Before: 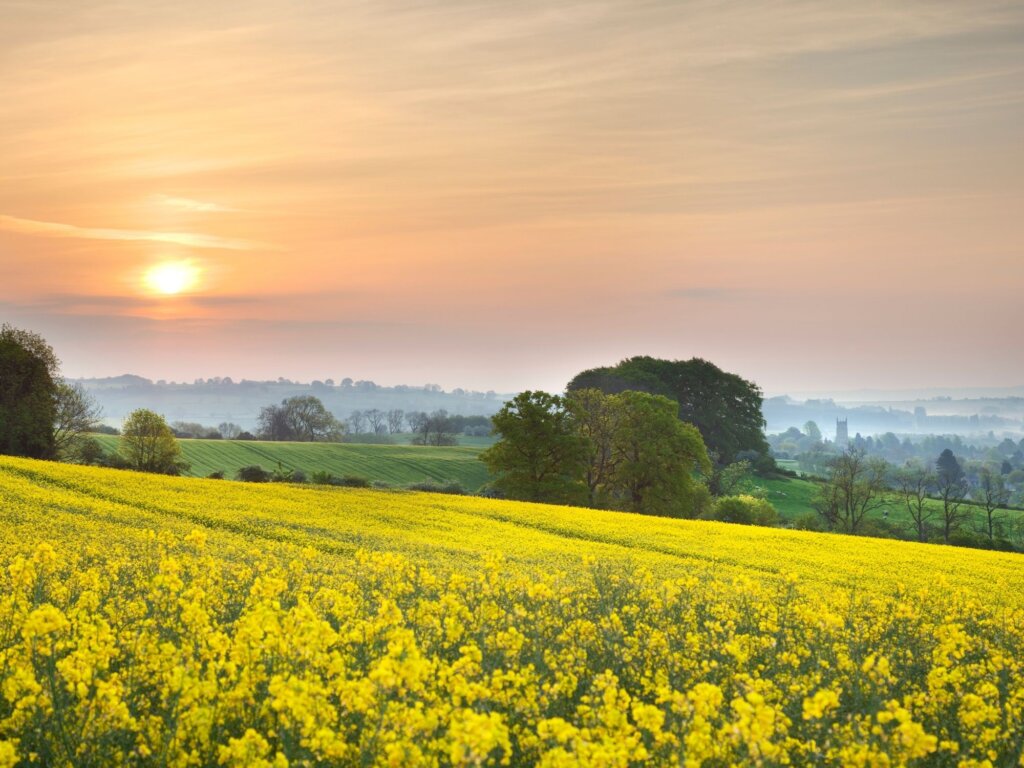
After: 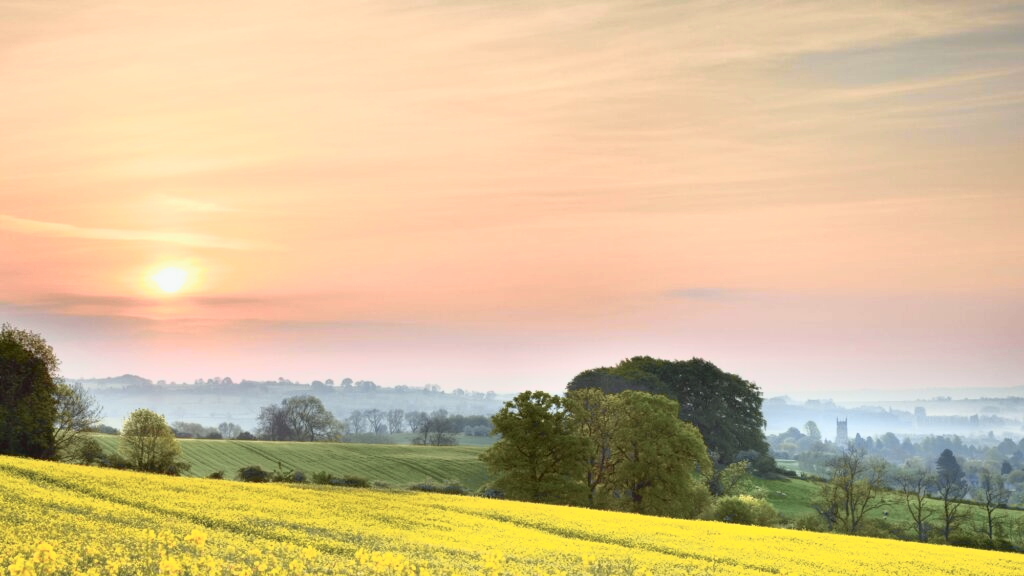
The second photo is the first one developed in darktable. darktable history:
crop: bottom 24.988%
tone curve: curves: ch0 [(0, 0) (0.105, 0.068) (0.195, 0.162) (0.283, 0.283) (0.384, 0.404) (0.485, 0.531) (0.638, 0.681) (0.795, 0.879) (1, 0.977)]; ch1 [(0, 0) (0.161, 0.092) (0.35, 0.33) (0.379, 0.401) (0.456, 0.469) (0.504, 0.5) (0.512, 0.514) (0.58, 0.597) (0.635, 0.646) (1, 1)]; ch2 [(0, 0) (0.371, 0.362) (0.437, 0.437) (0.5, 0.5) (0.53, 0.523) (0.56, 0.58) (0.622, 0.606) (1, 1)], color space Lab, independent channels, preserve colors none
